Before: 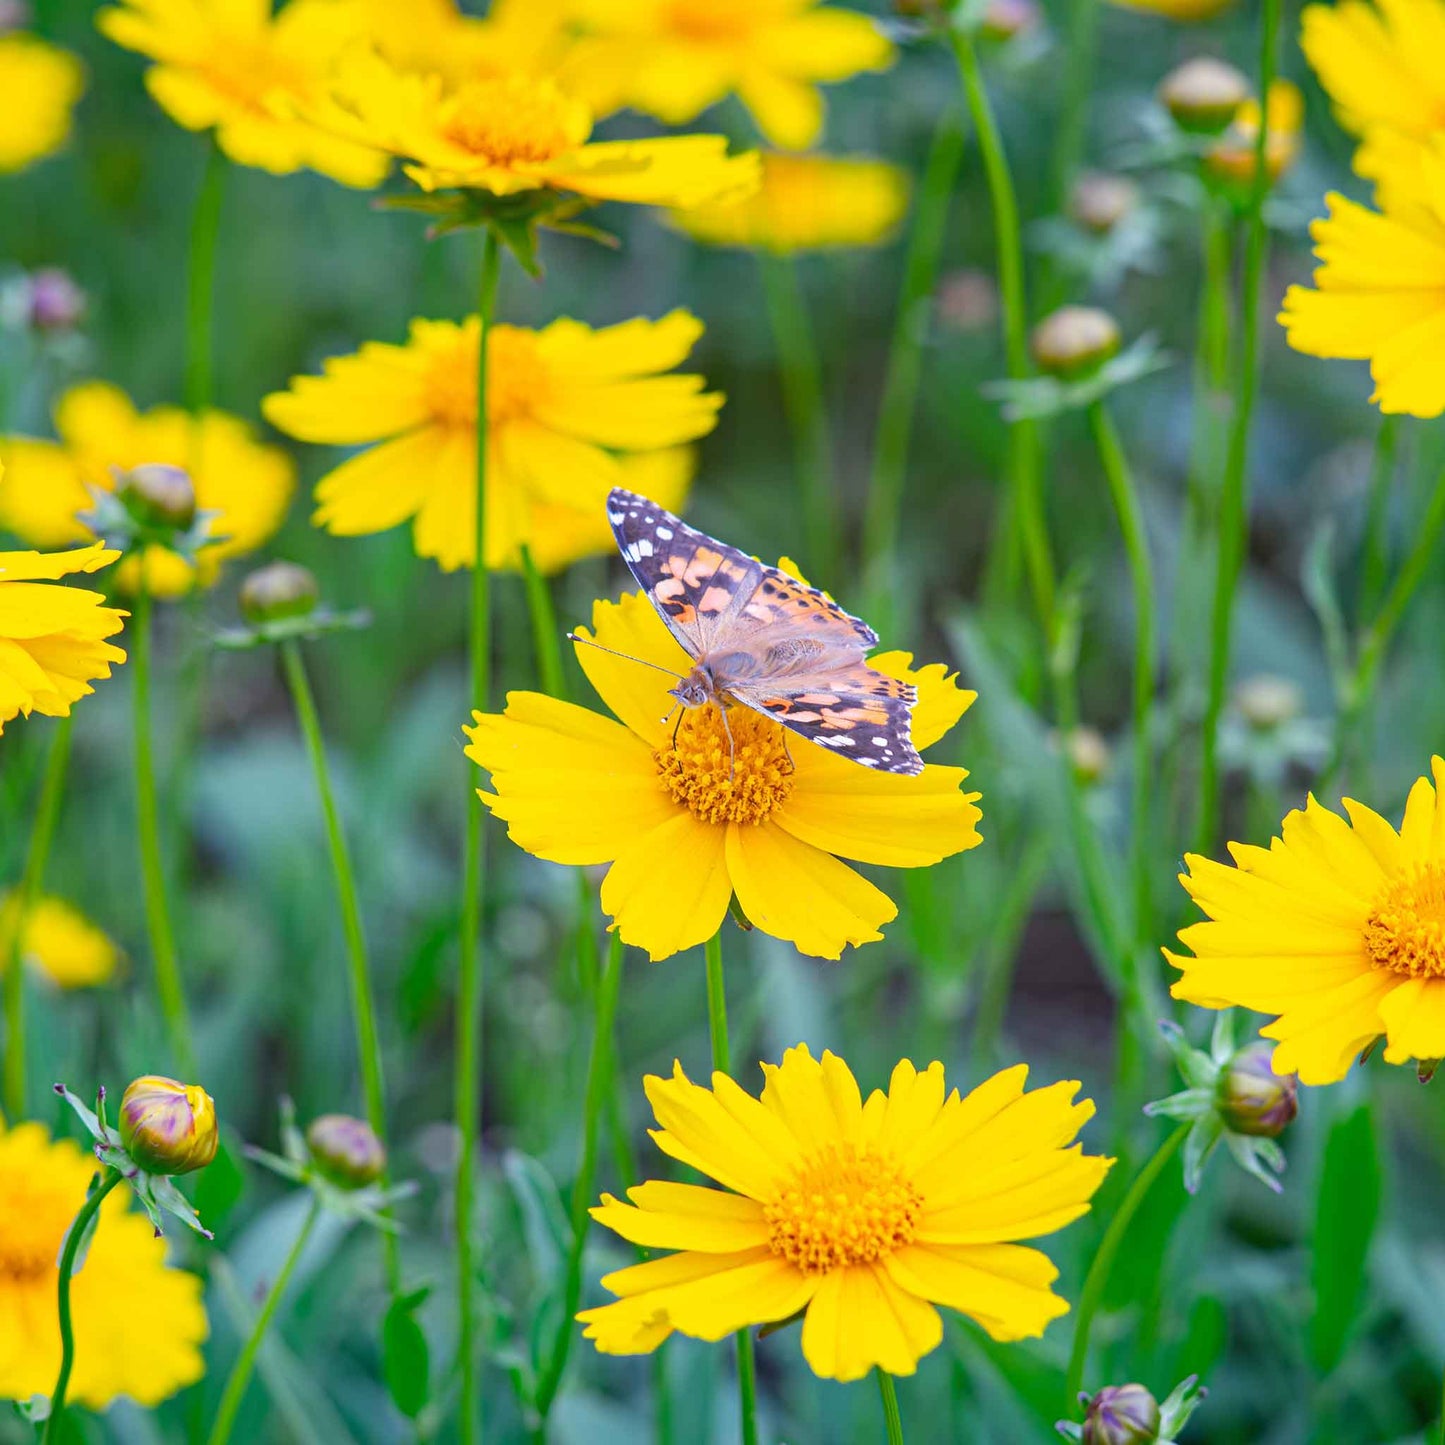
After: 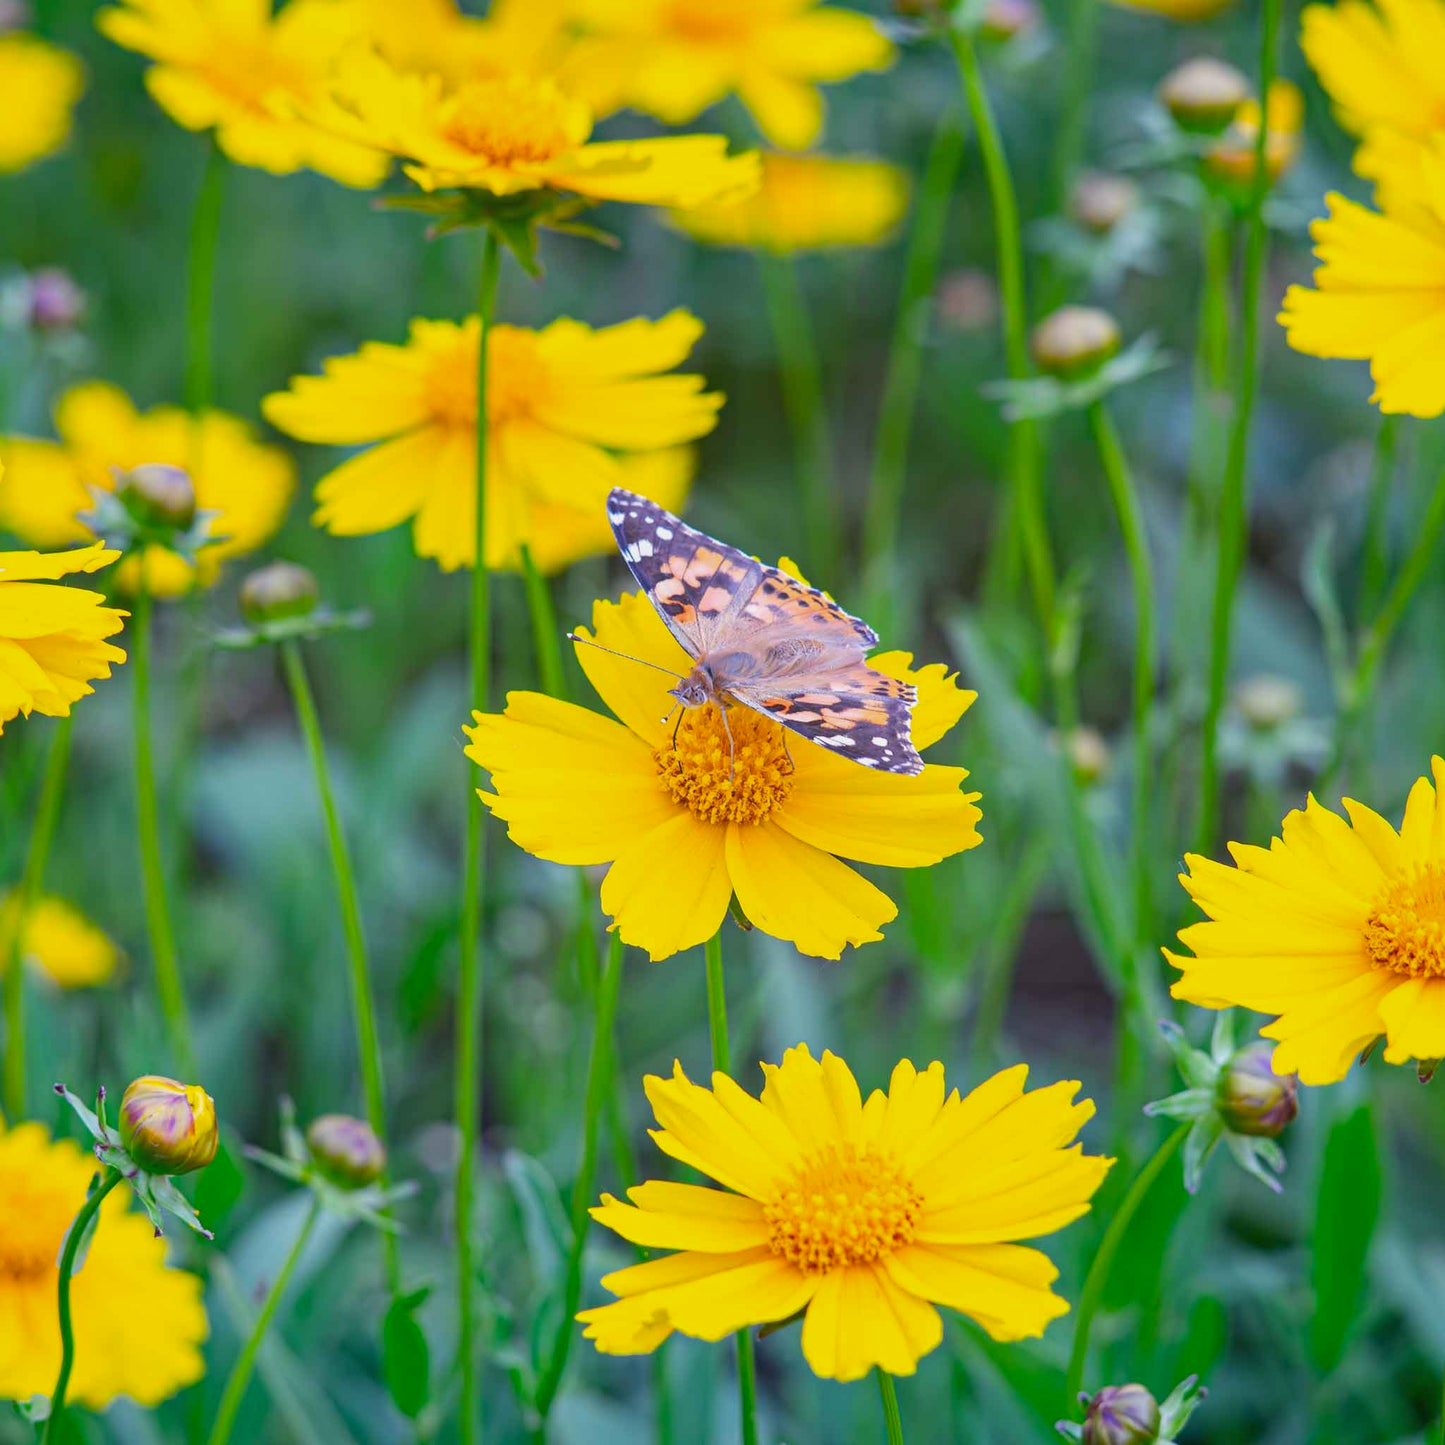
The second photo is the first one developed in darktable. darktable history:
shadows and highlights: shadows 25.81, white point adjustment -2.88, highlights -29.71
